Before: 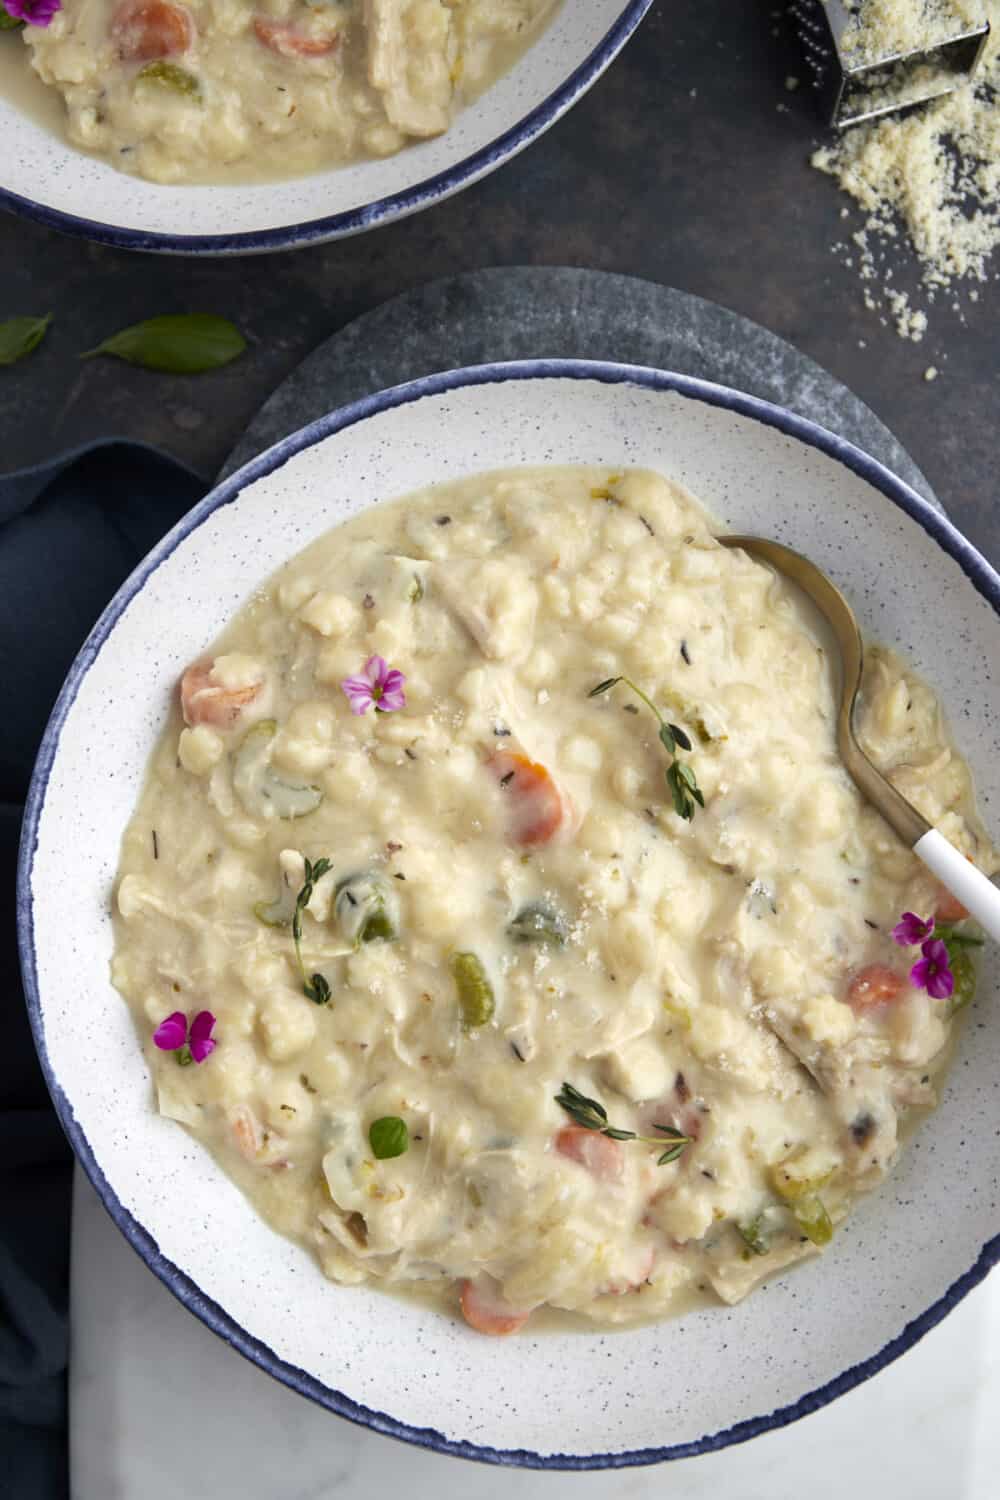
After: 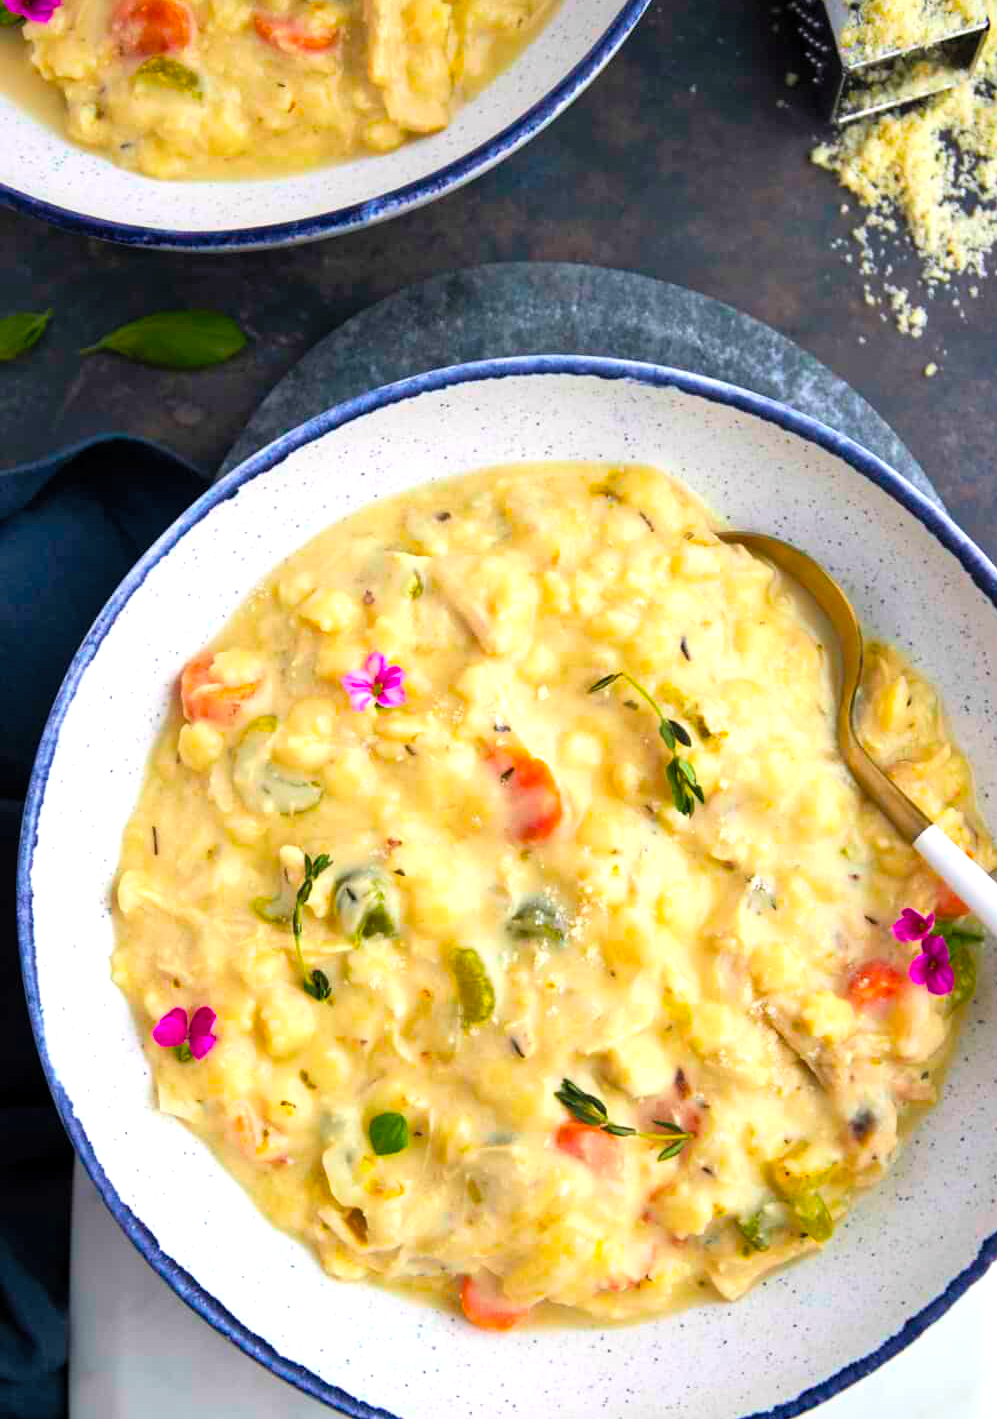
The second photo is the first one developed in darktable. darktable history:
color balance rgb: highlights gain › chroma 0.118%, highlights gain › hue 331.48°, perceptual saturation grading › global saturation 30.22%, perceptual brilliance grading › global brilliance -16.98%, perceptual brilliance grading › highlights 28.301%, global vibrance 25.26%
exposure: compensate exposure bias true, compensate highlight preservation false
crop: top 0.318%, right 0.262%, bottom 5.065%
contrast brightness saturation: contrast 0.068, brightness 0.173, saturation 0.415
